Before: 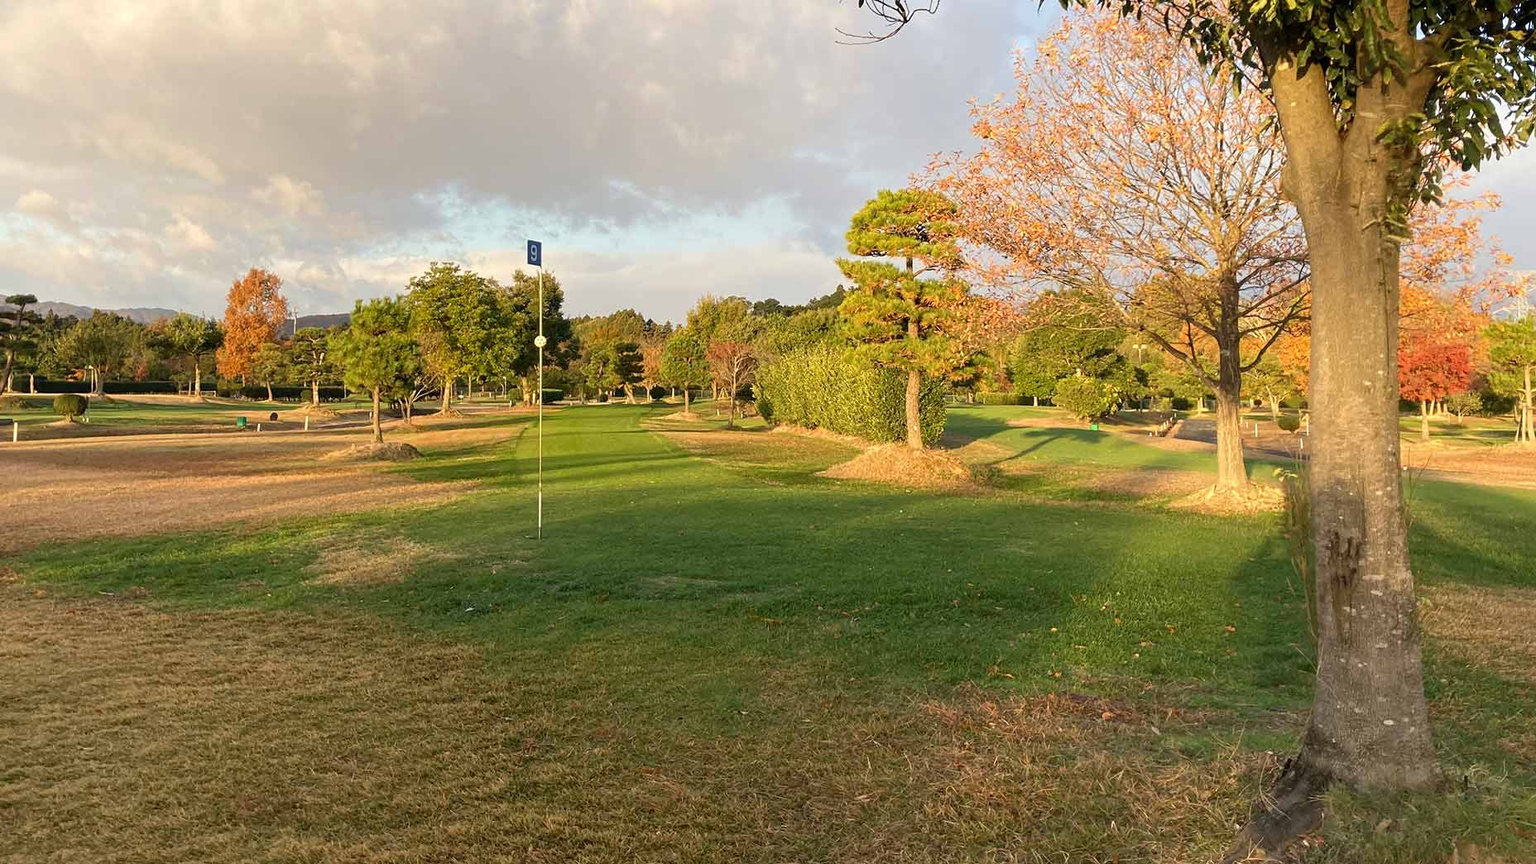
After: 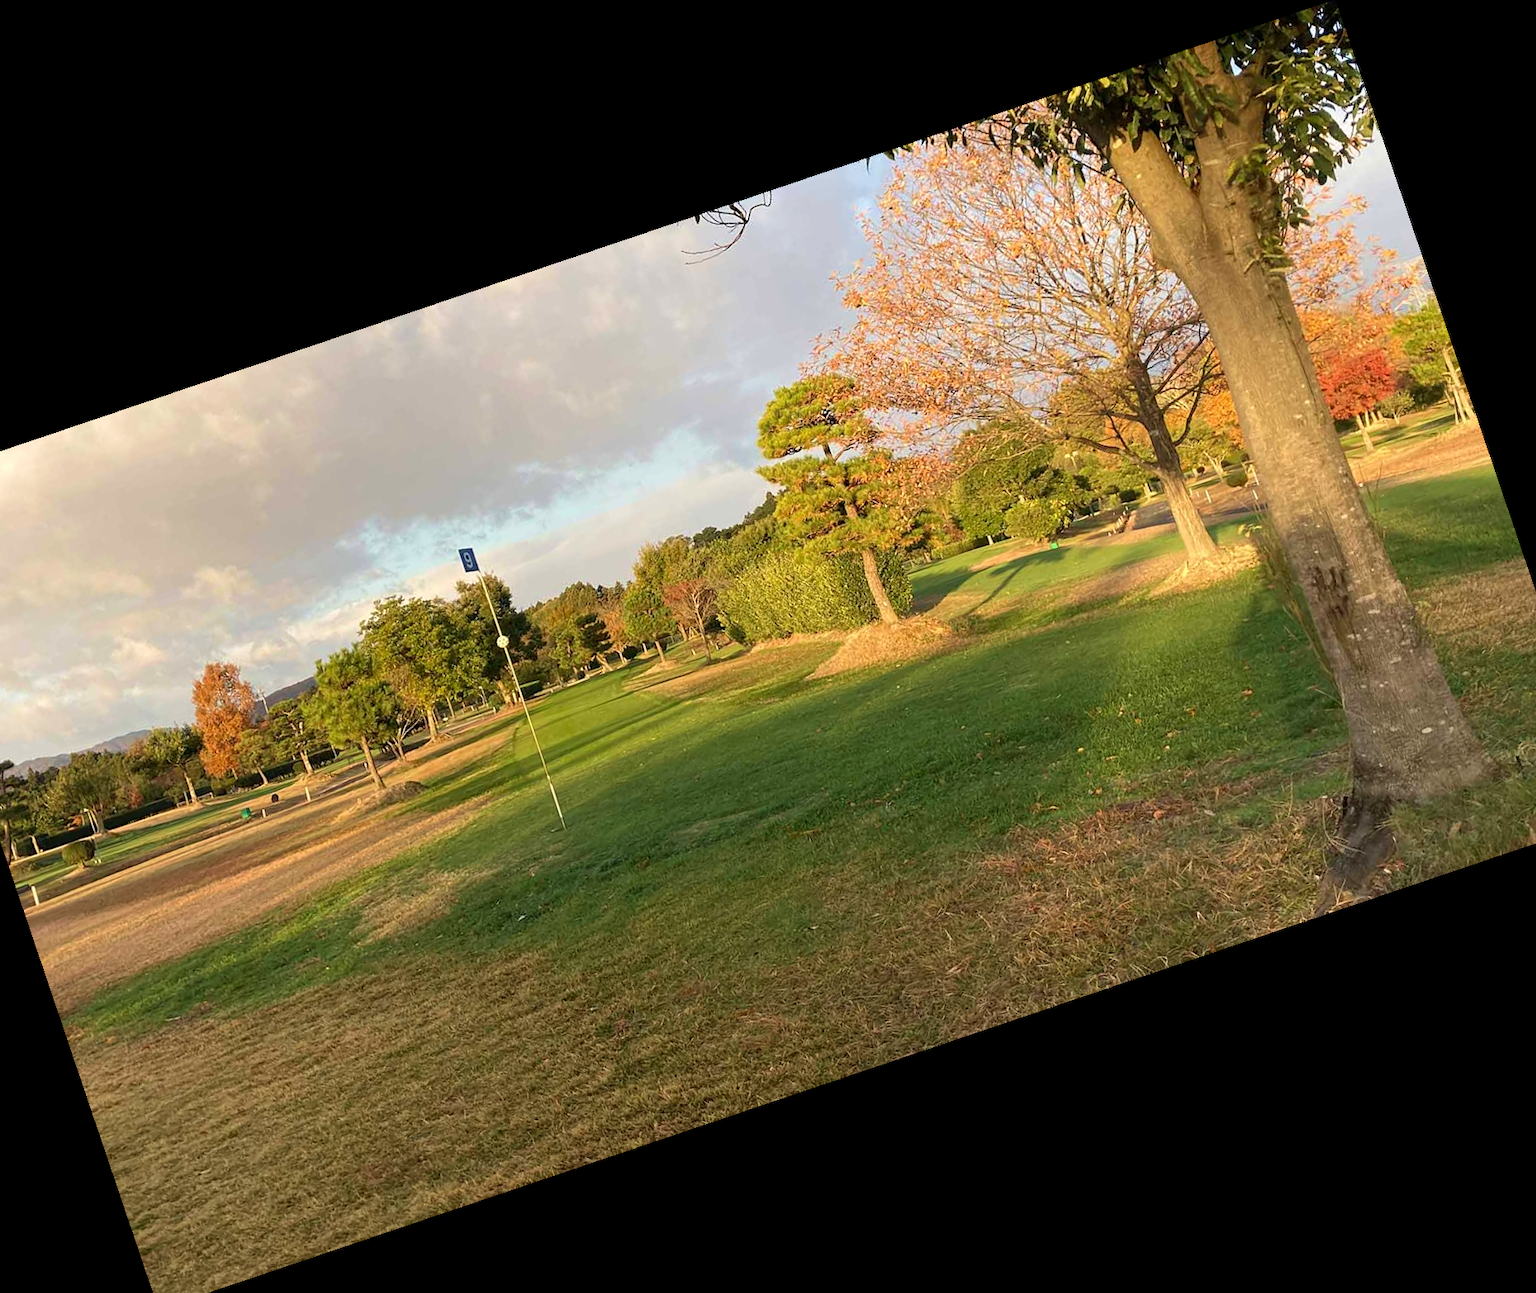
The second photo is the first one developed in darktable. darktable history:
crop and rotate: angle 18.7°, left 6.806%, right 4.326%, bottom 1.119%
velvia: strength 17.39%
